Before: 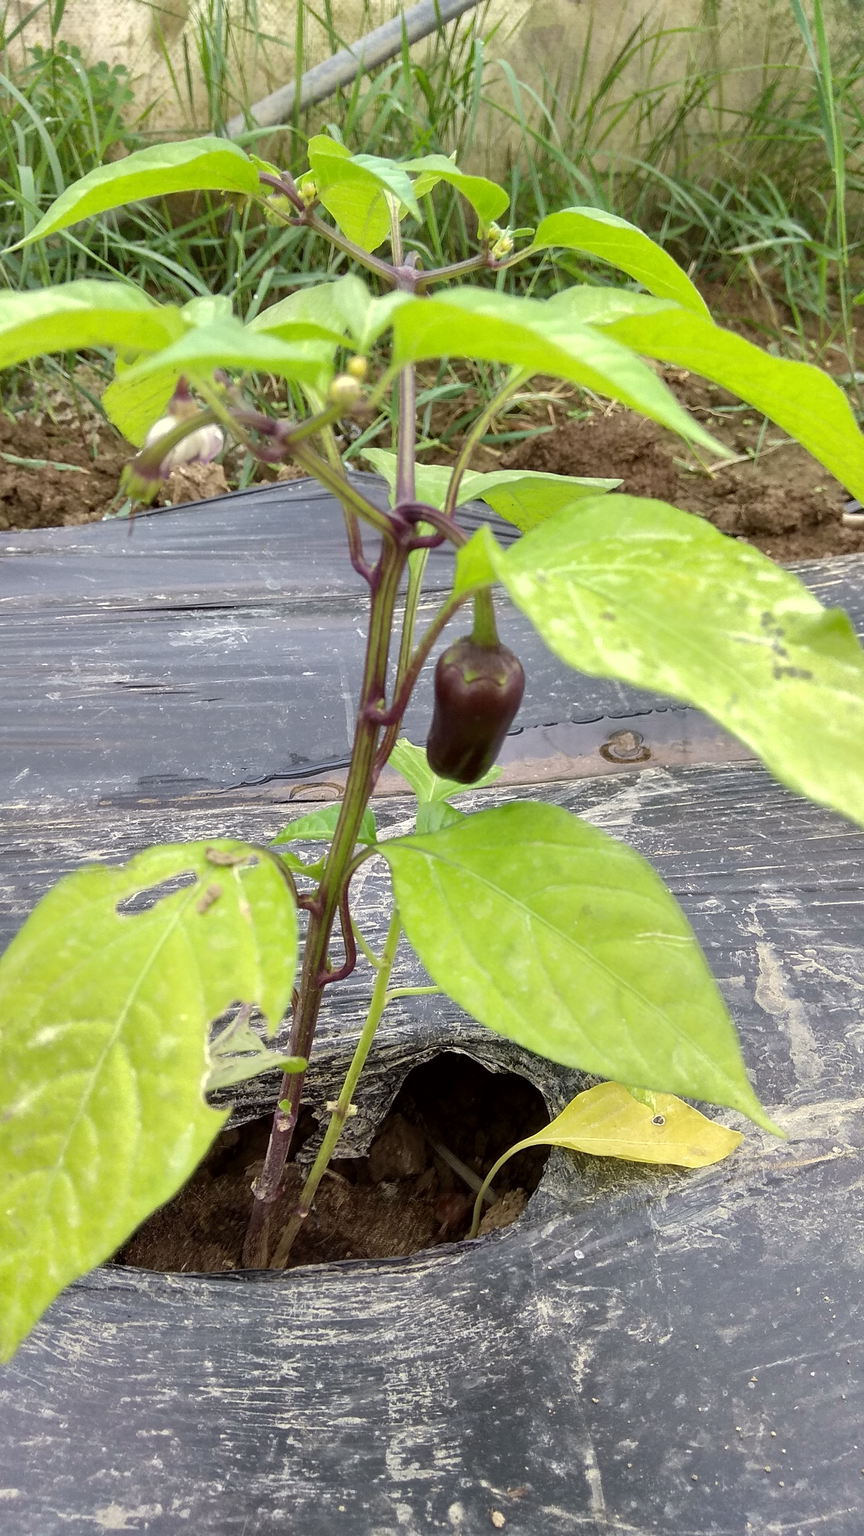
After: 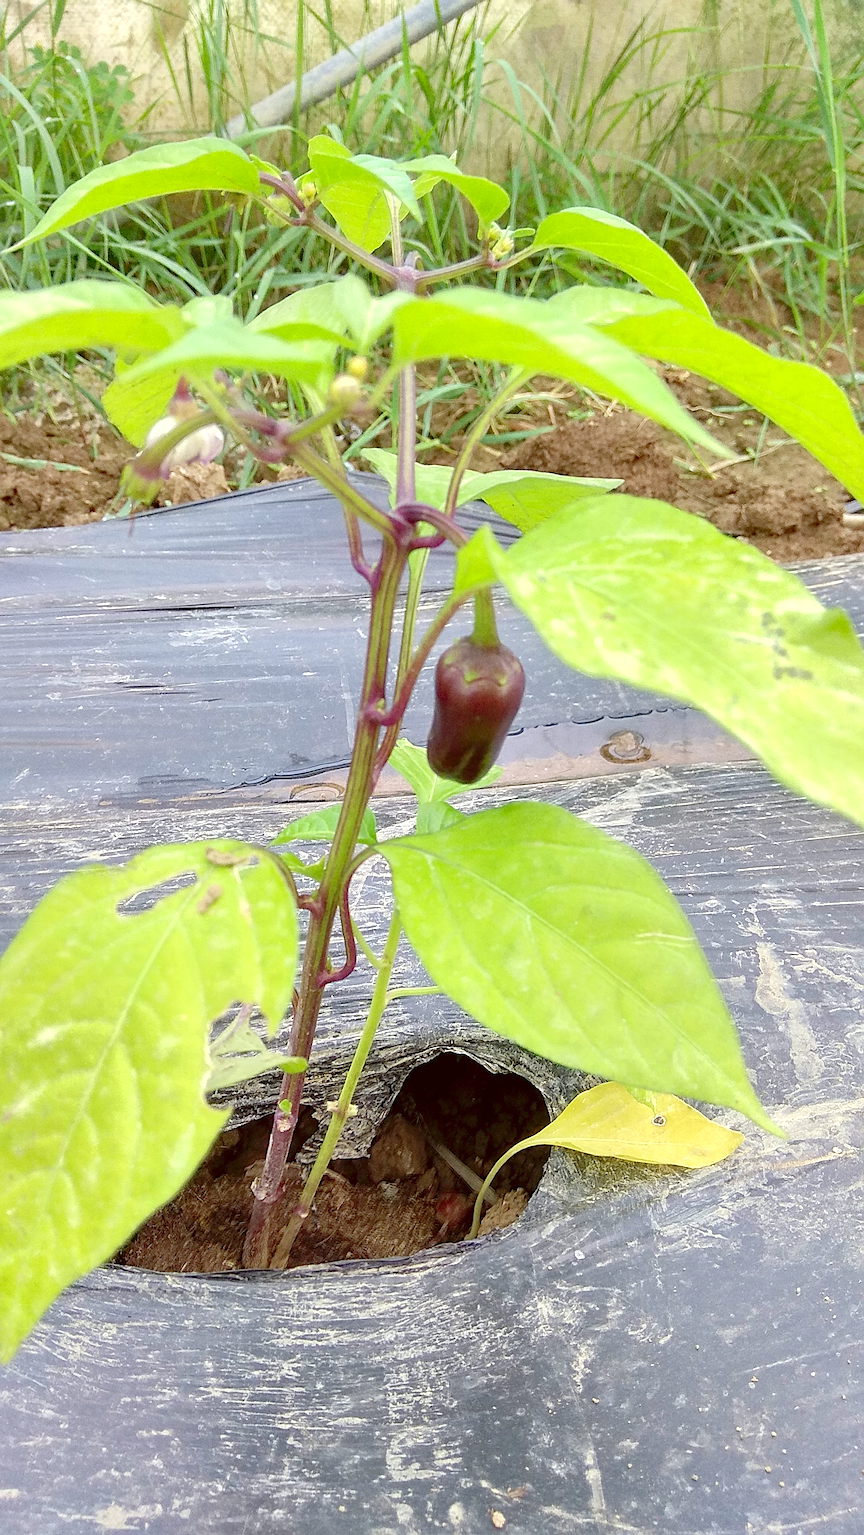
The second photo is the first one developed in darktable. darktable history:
sharpen: on, module defaults
white balance: red 0.986, blue 1.01
levels: levels [0, 0.397, 0.955]
grain: coarseness 0.47 ISO
